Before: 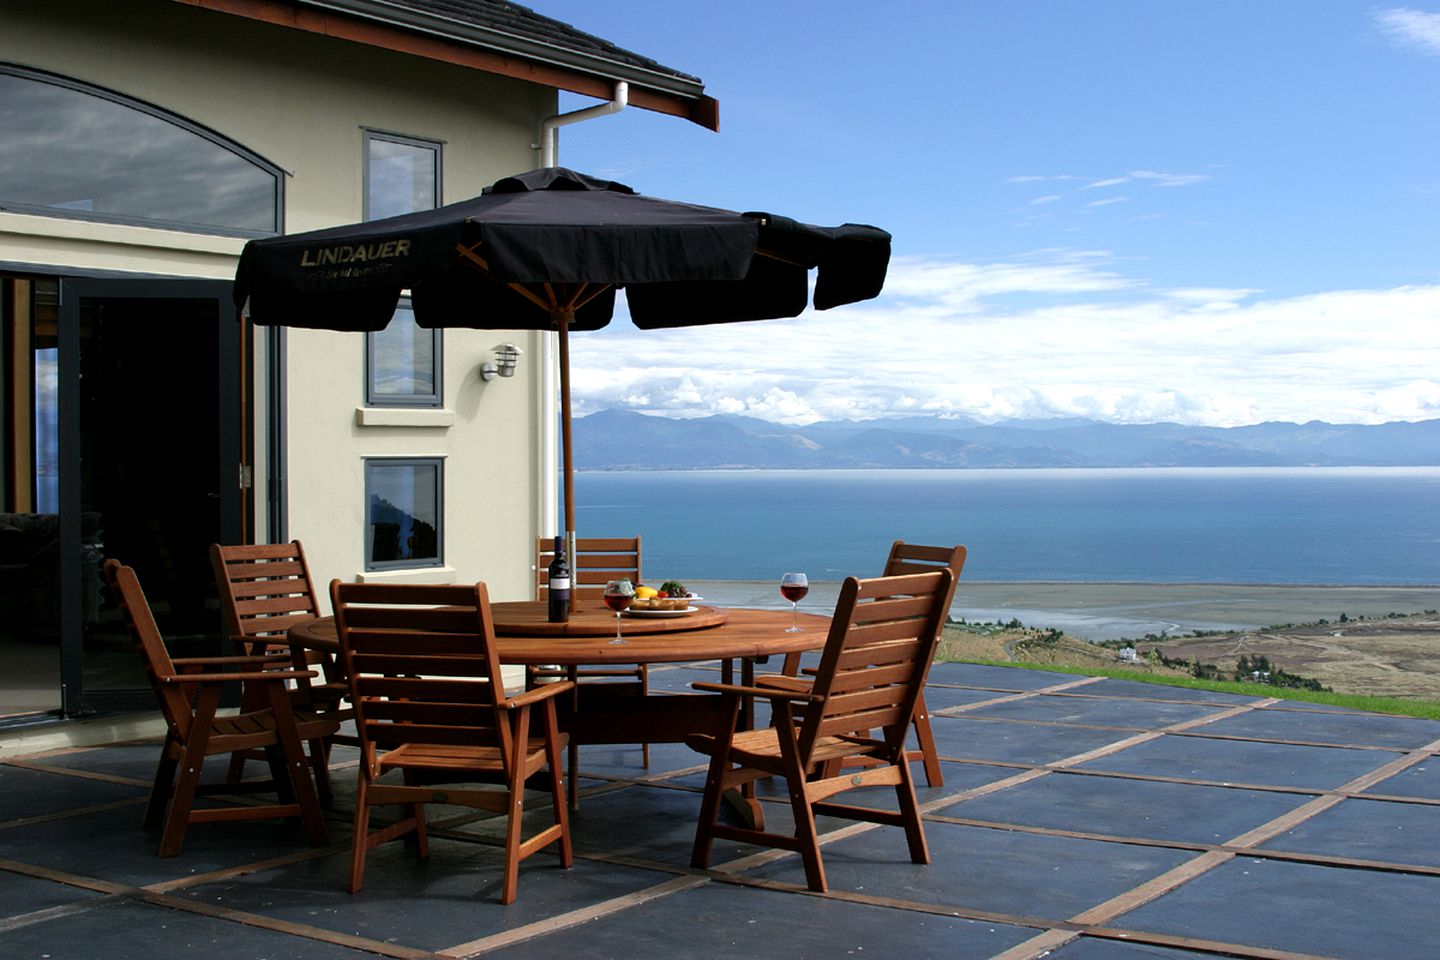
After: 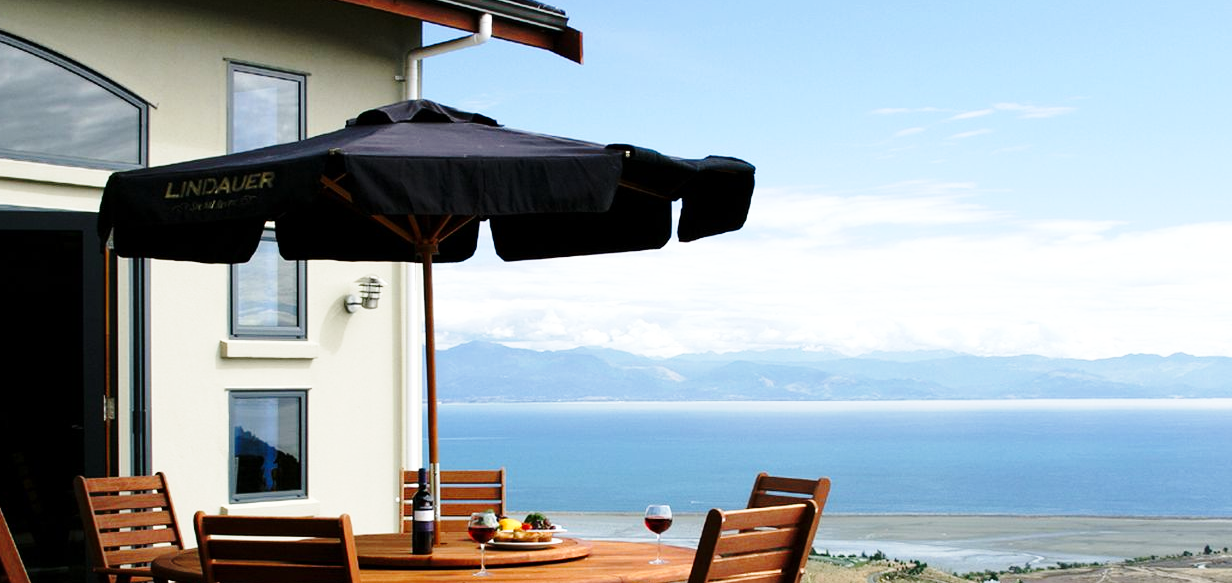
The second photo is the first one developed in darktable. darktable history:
crop and rotate: left 9.447%, top 7.084%, right 4.965%, bottom 32.156%
base curve: curves: ch0 [(0, 0) (0.028, 0.03) (0.121, 0.232) (0.46, 0.748) (0.859, 0.968) (1, 1)], preserve colors none
